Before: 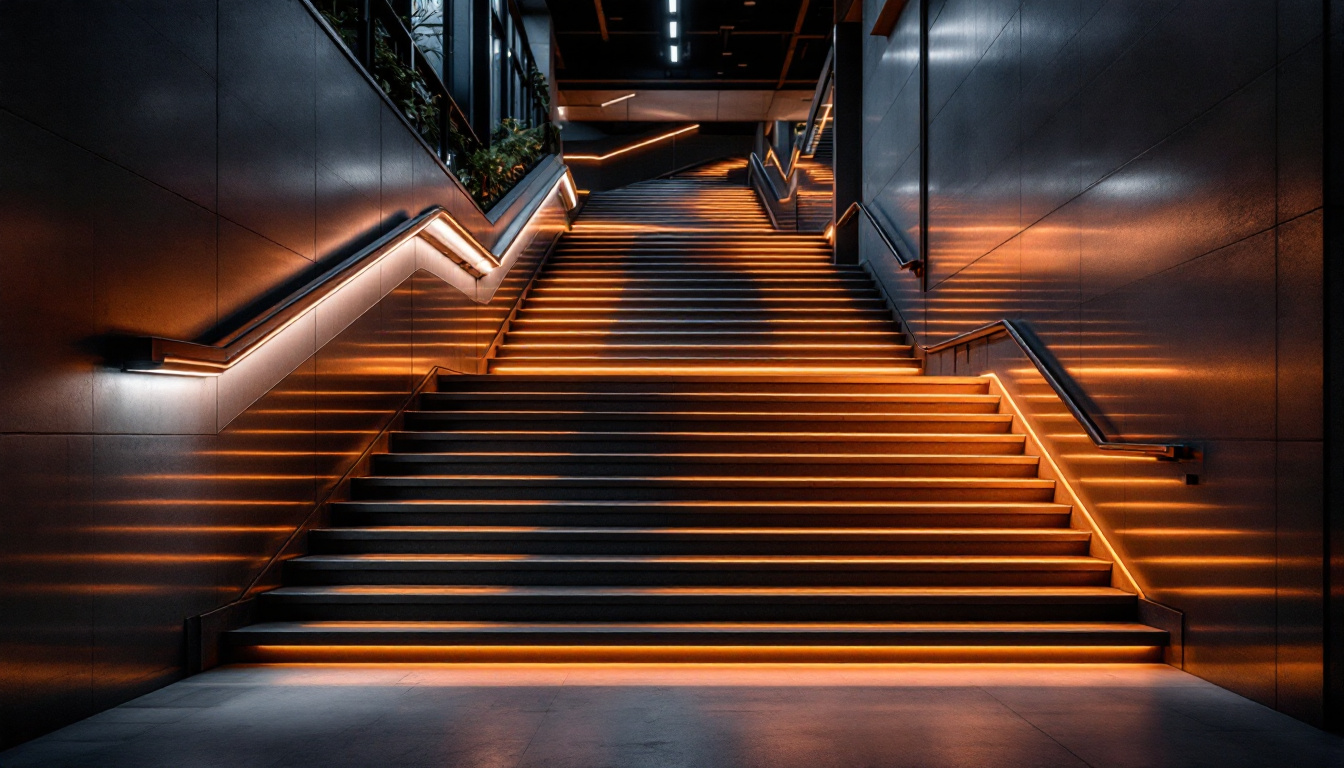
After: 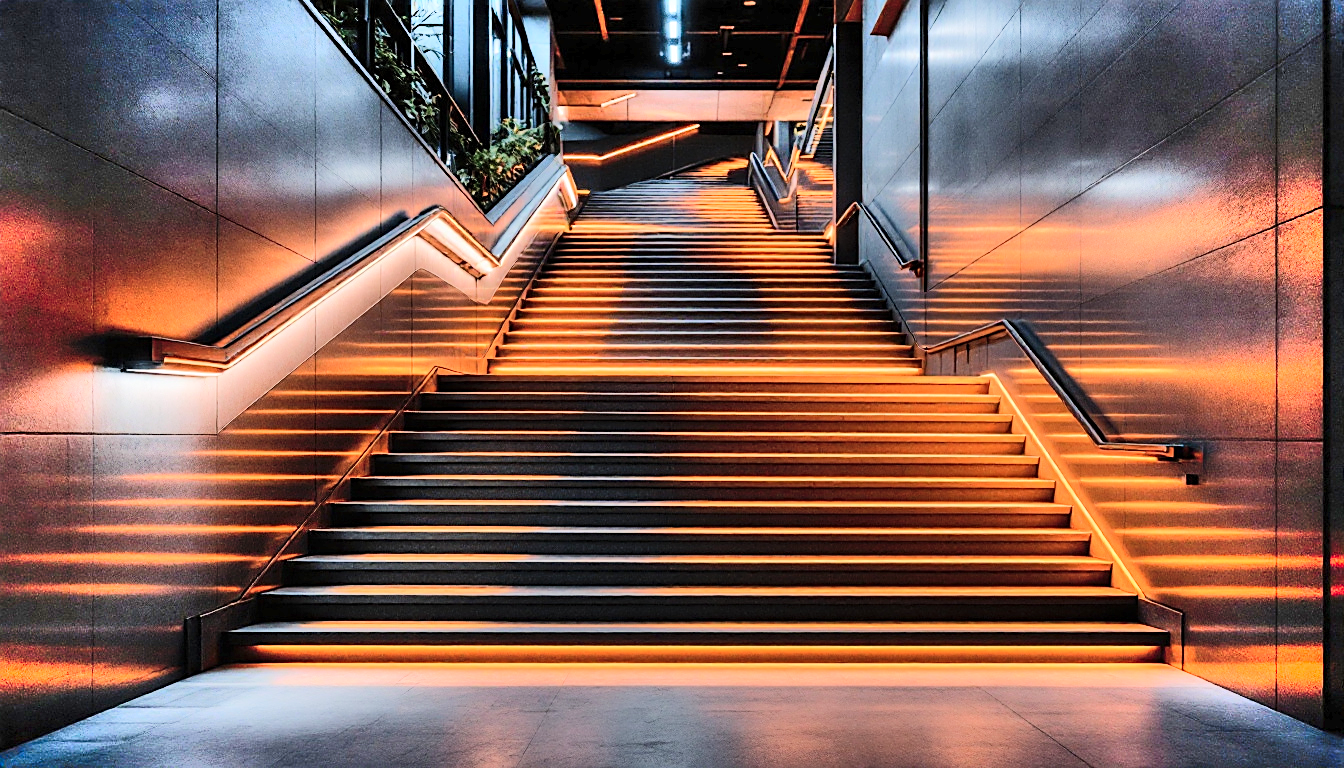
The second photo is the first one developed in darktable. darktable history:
sharpen: on, module defaults
shadows and highlights: radius 123.98, shadows 100, white point adjustment -3, highlights -100, highlights color adjustment 89.84%, soften with gaussian
